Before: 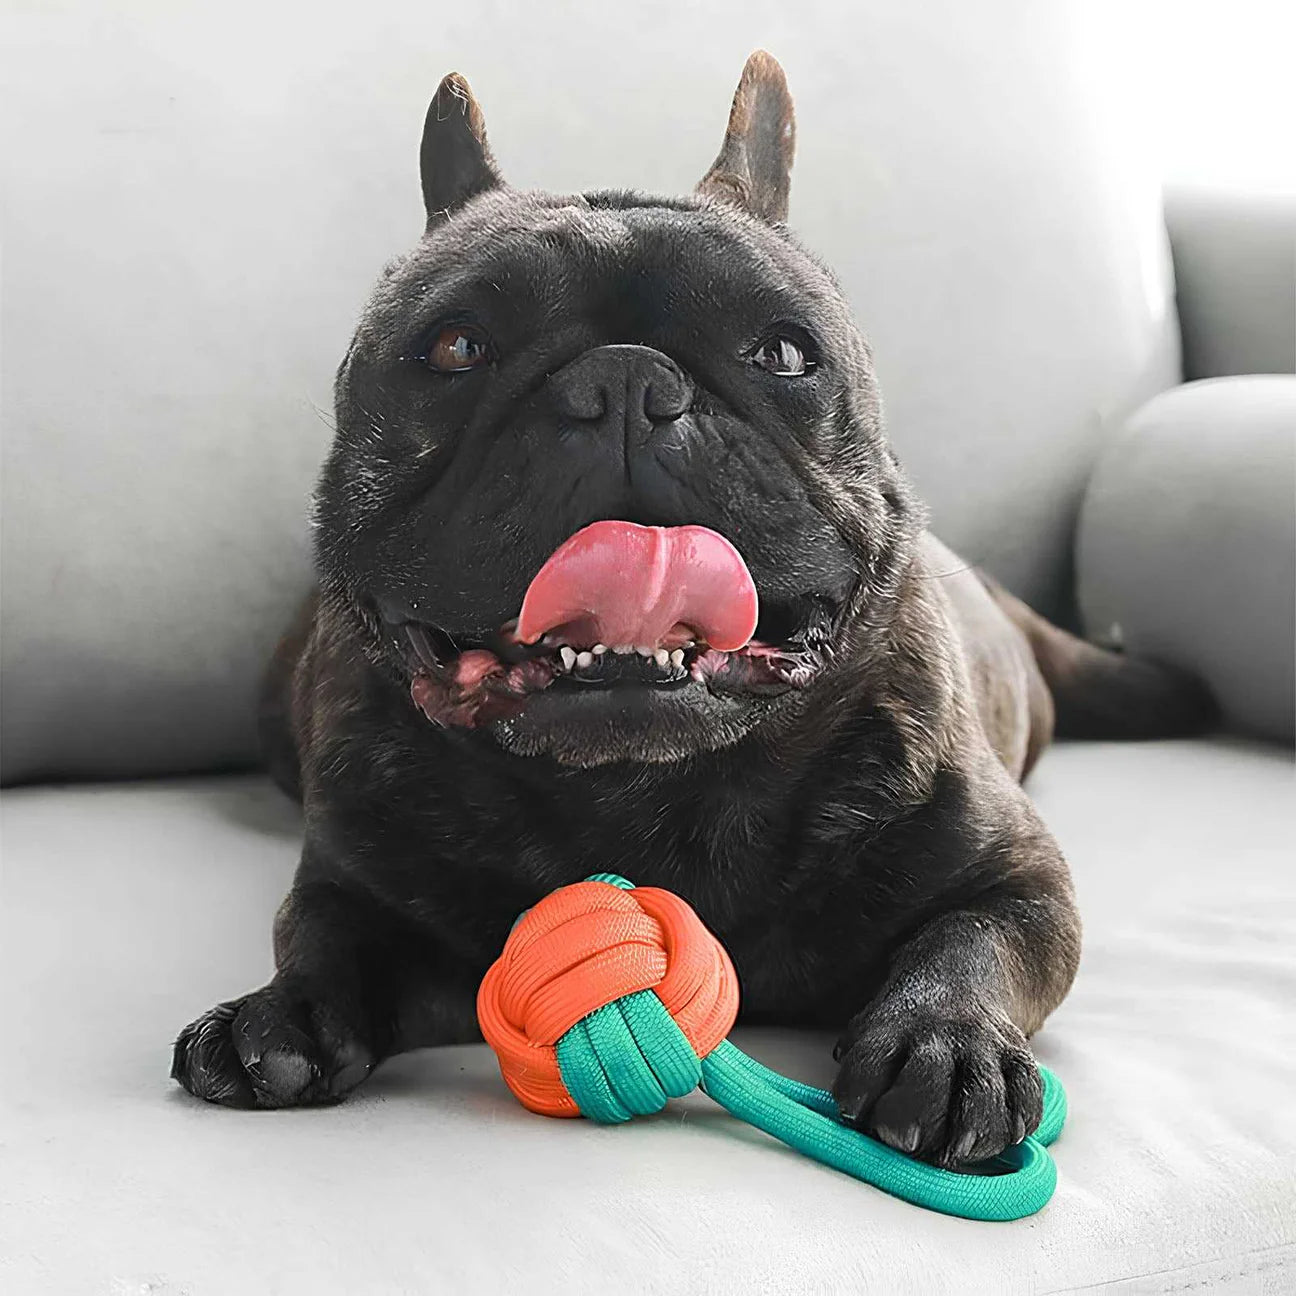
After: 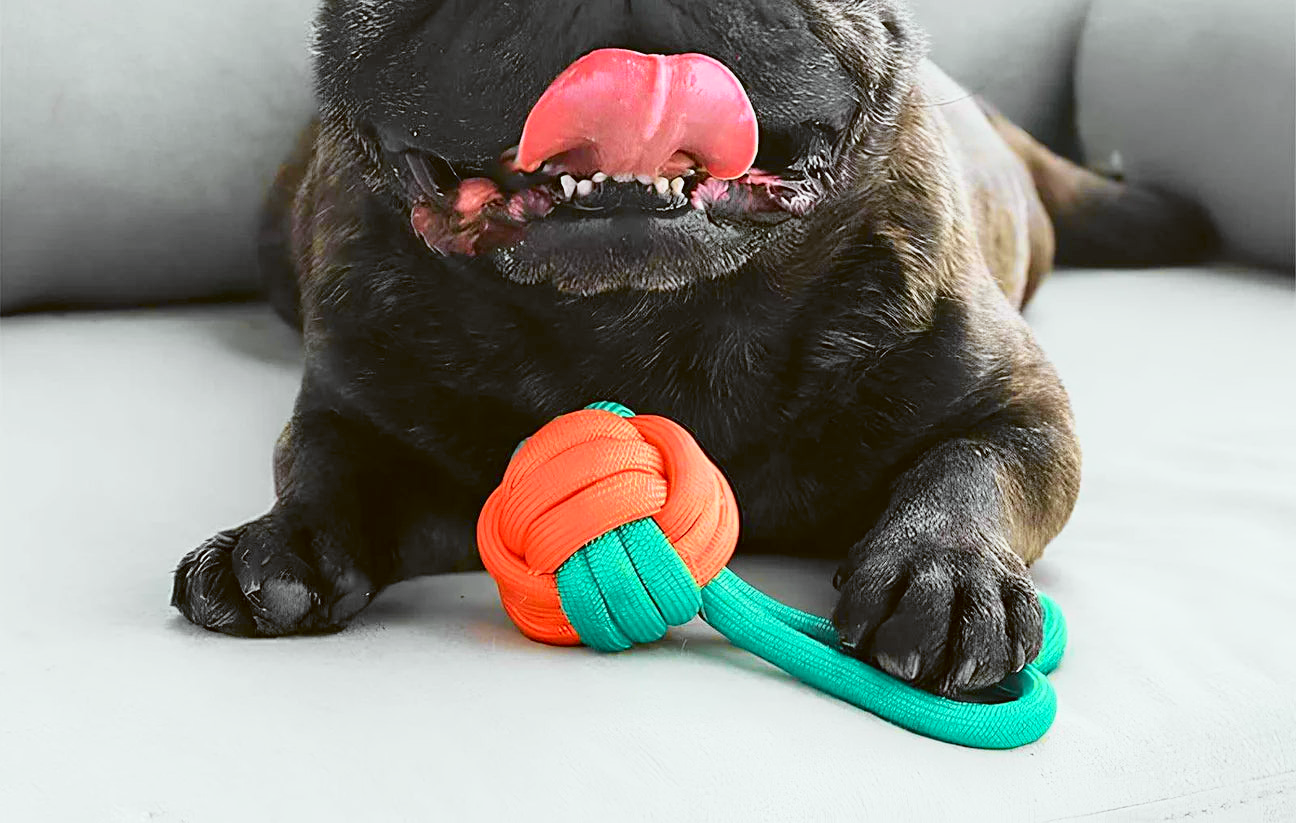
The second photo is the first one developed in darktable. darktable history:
color balance: lift [1.004, 1.002, 1.002, 0.998], gamma [1, 1.007, 1.002, 0.993], gain [1, 0.977, 1.013, 1.023], contrast -3.64%
tone curve: curves: ch0 [(0, 0) (0.062, 0.023) (0.168, 0.142) (0.359, 0.419) (0.469, 0.544) (0.634, 0.722) (0.839, 0.909) (0.998, 0.978)]; ch1 [(0, 0) (0.437, 0.408) (0.472, 0.47) (0.502, 0.504) (0.527, 0.546) (0.568, 0.619) (0.608, 0.665) (0.669, 0.748) (0.859, 0.899) (1, 1)]; ch2 [(0, 0) (0.33, 0.301) (0.421, 0.443) (0.473, 0.498) (0.509, 0.5) (0.535, 0.564) (0.575, 0.625) (0.608, 0.667) (1, 1)], color space Lab, independent channels, preserve colors none
crop and rotate: top 36.435%
